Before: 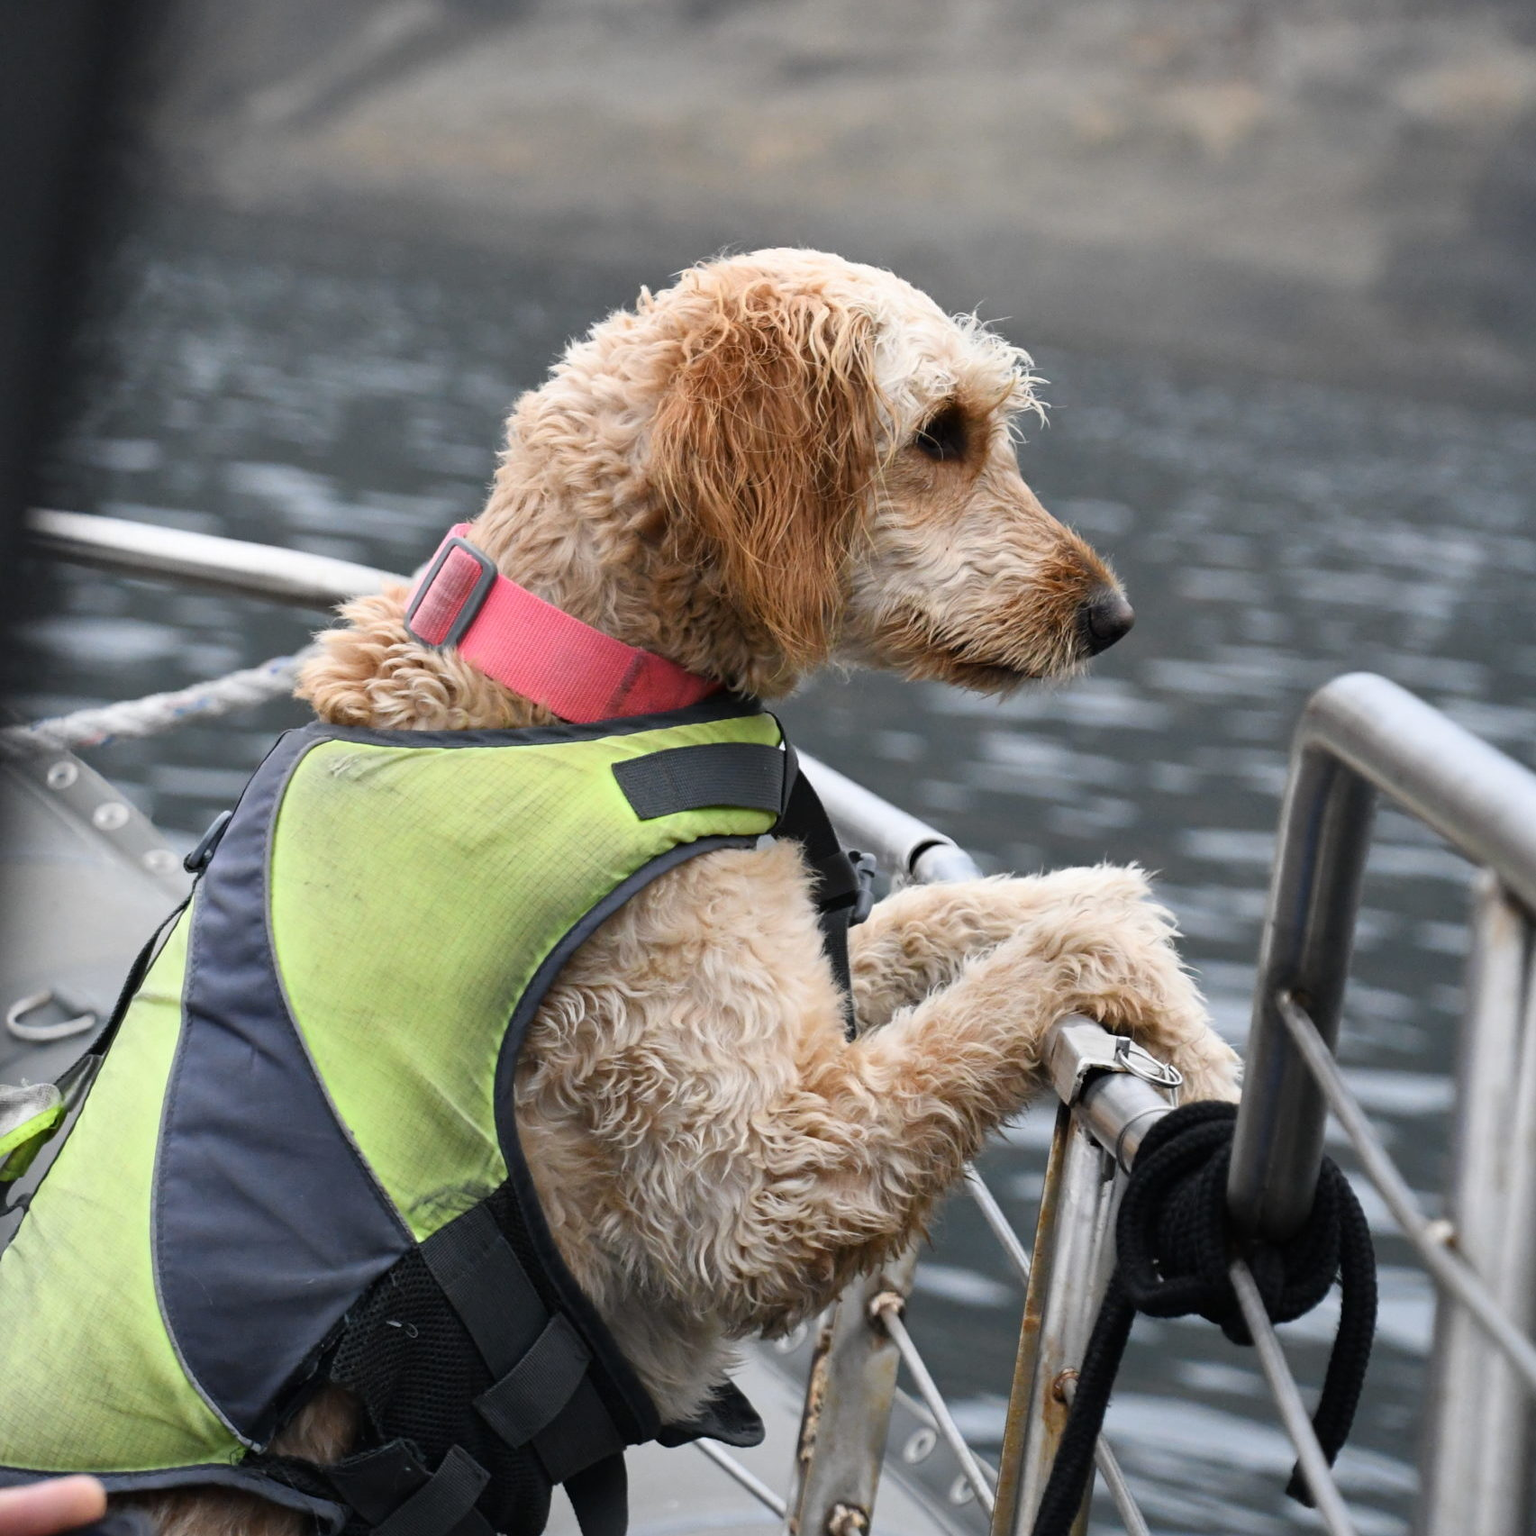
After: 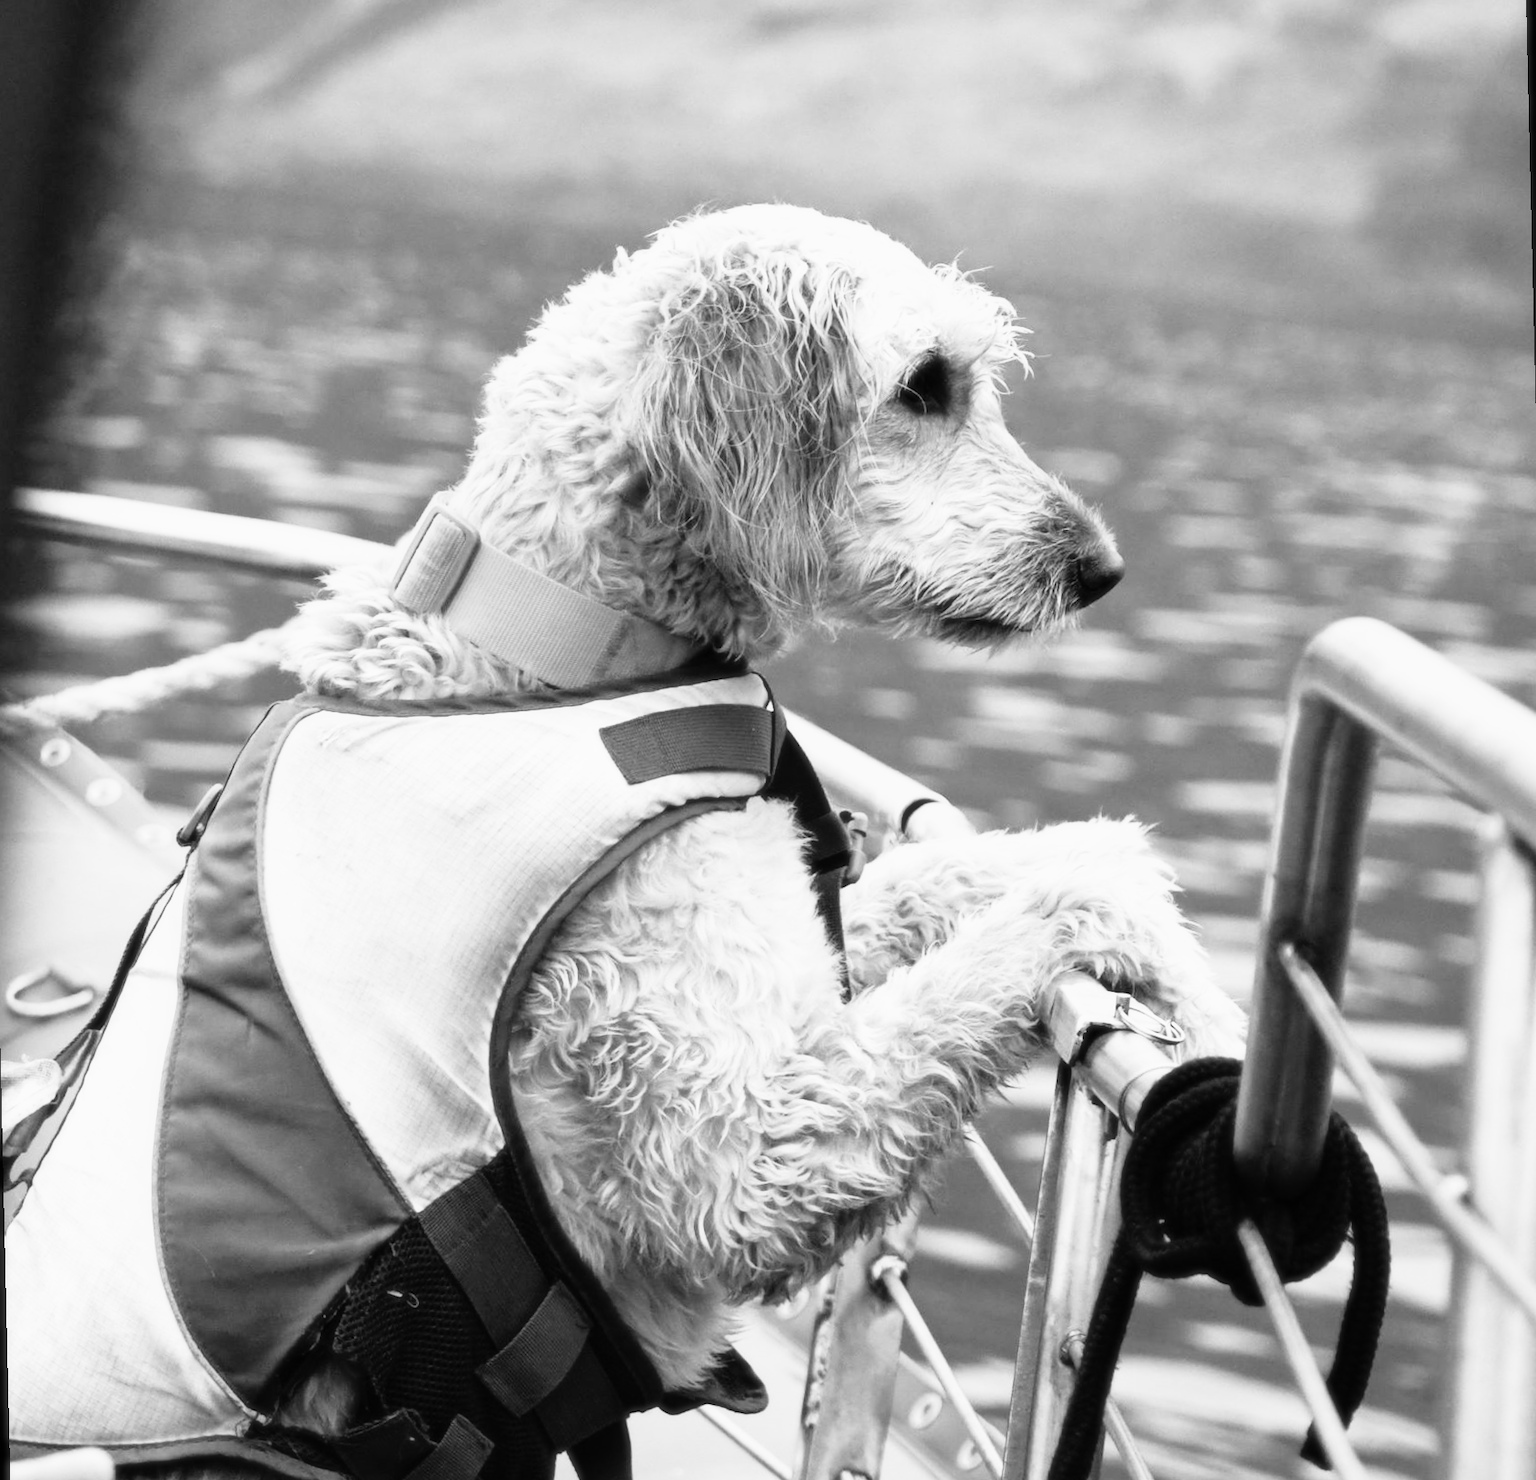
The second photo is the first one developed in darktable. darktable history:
monochrome: a -6.99, b 35.61, size 1.4
rotate and perspective: rotation -1.32°, lens shift (horizontal) -0.031, crop left 0.015, crop right 0.985, crop top 0.047, crop bottom 0.982
soften: size 10%, saturation 50%, brightness 0.2 EV, mix 10%
base curve: curves: ch0 [(0, 0) (0.012, 0.01) (0.073, 0.168) (0.31, 0.711) (0.645, 0.957) (1, 1)], preserve colors none
